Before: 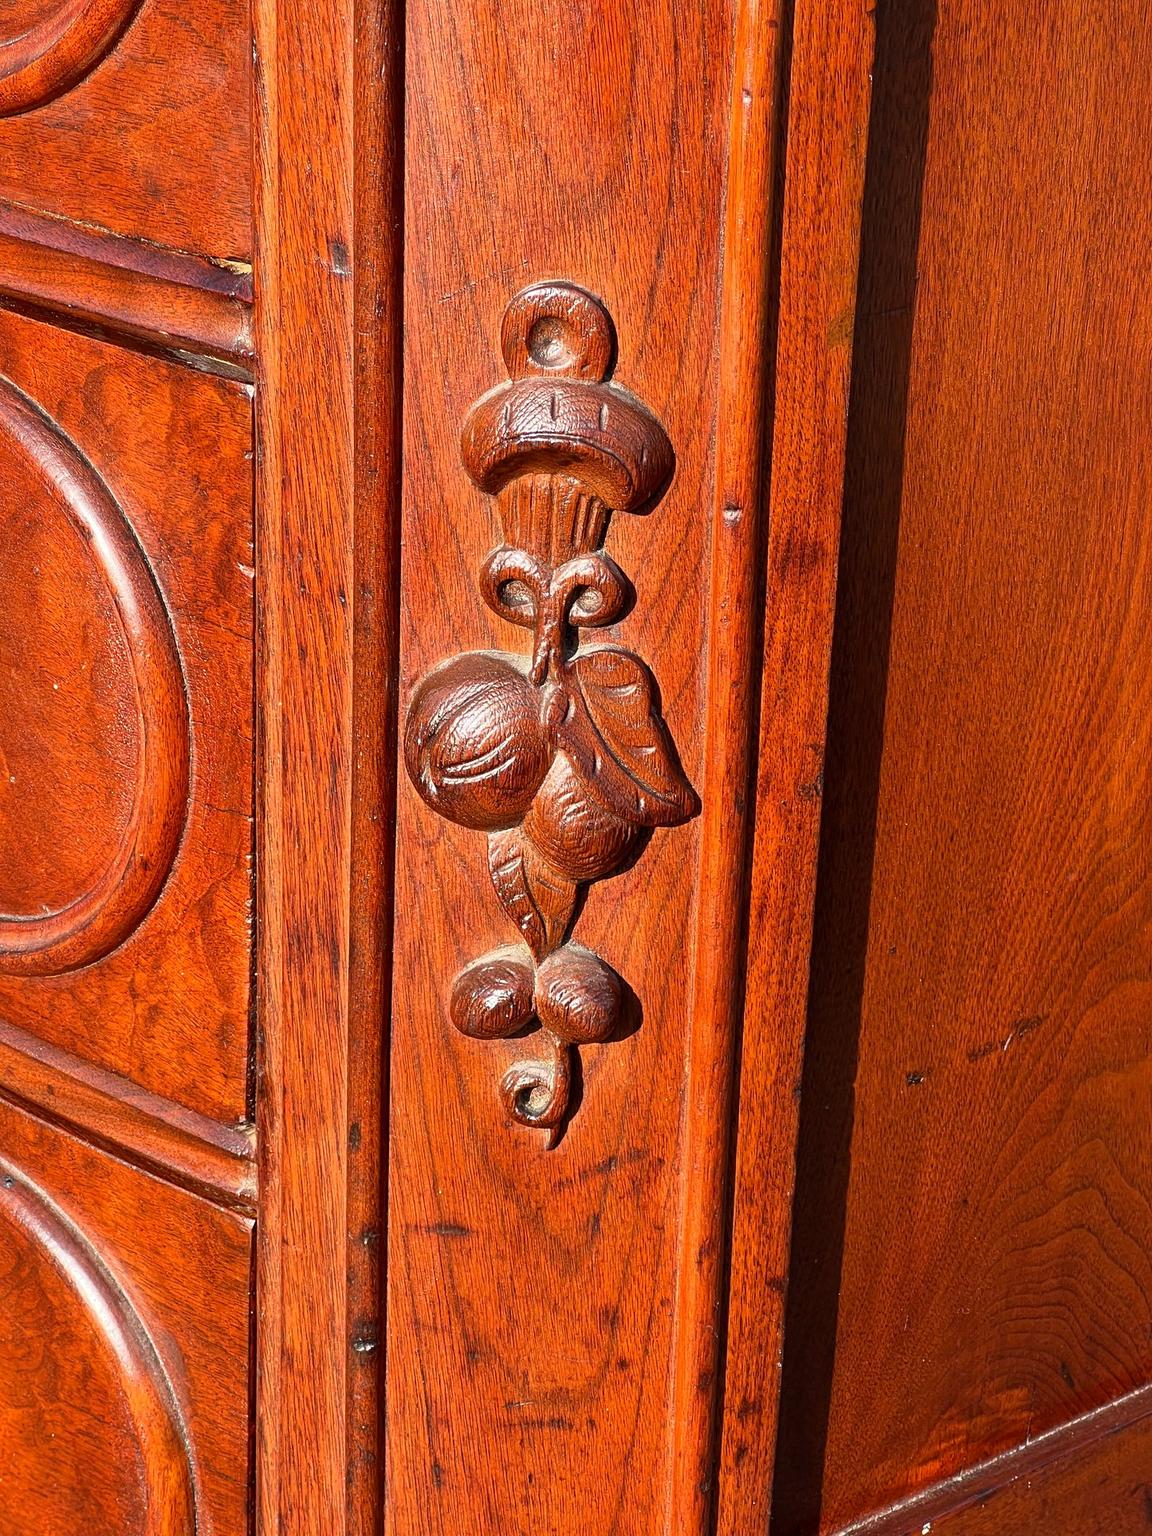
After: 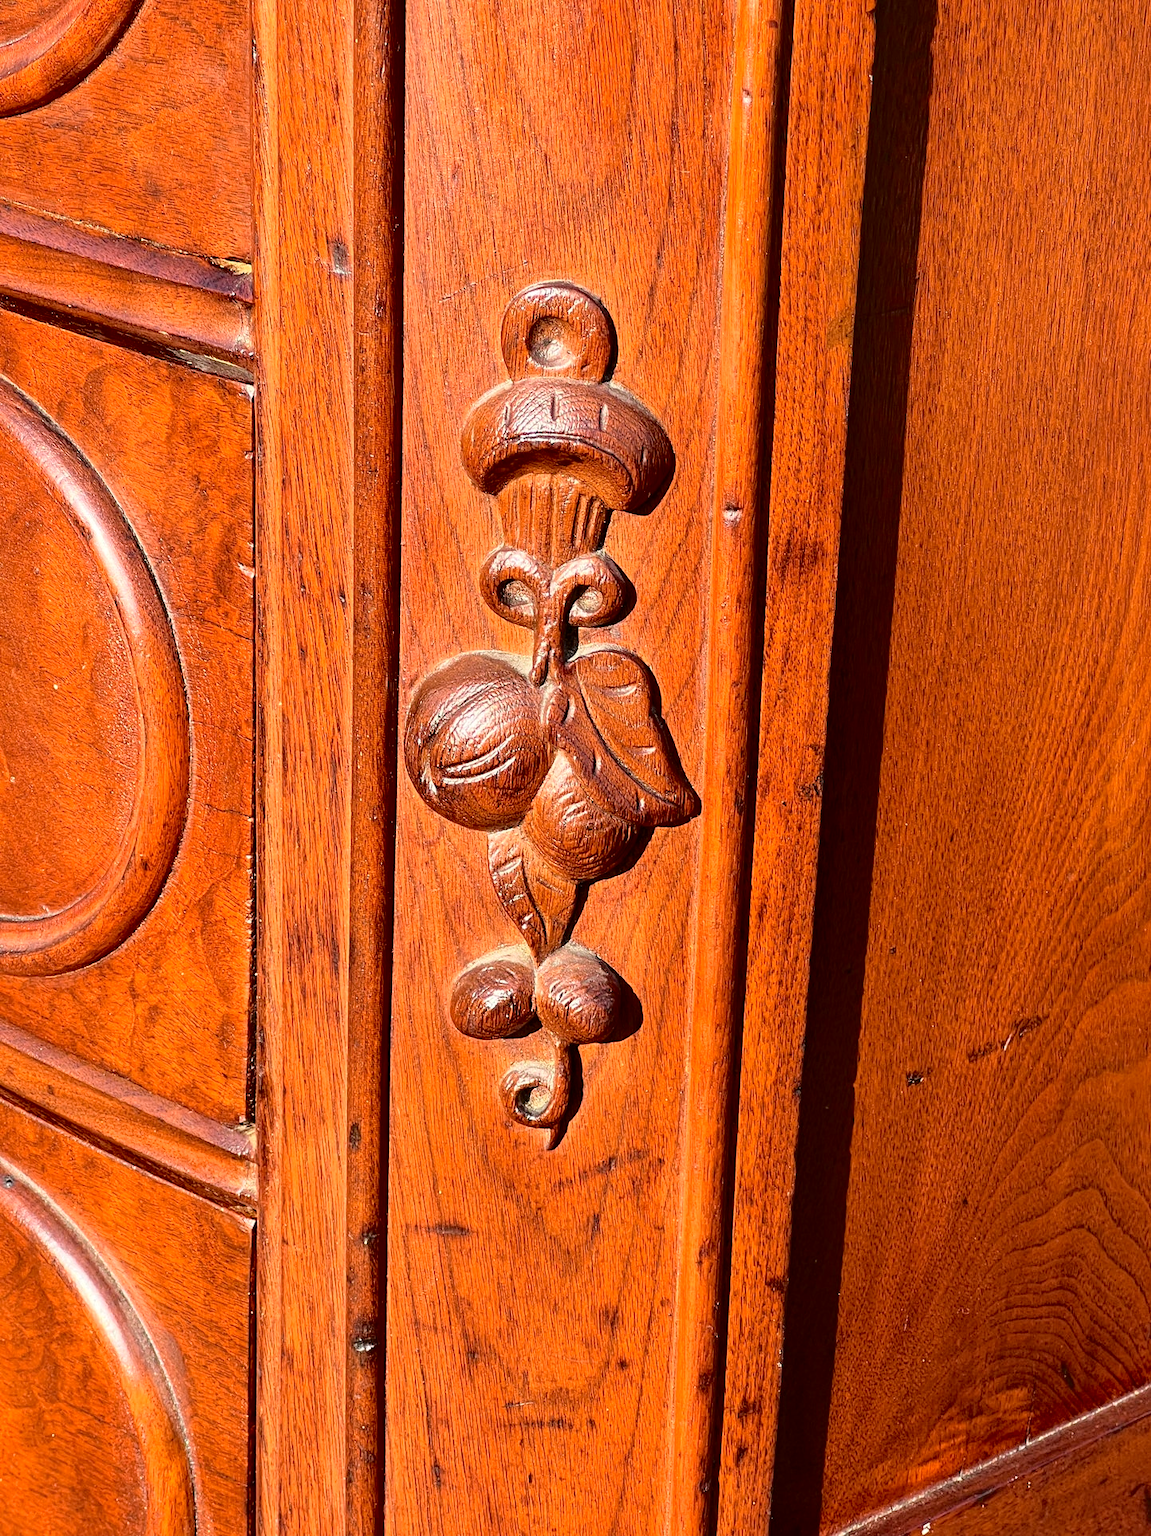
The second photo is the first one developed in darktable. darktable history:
tone curve: curves: ch0 [(0, 0) (0.058, 0.039) (0.168, 0.123) (0.282, 0.327) (0.45, 0.534) (0.676, 0.751) (0.89, 0.919) (1, 1)]; ch1 [(0, 0) (0.094, 0.081) (0.285, 0.299) (0.385, 0.403) (0.447, 0.455) (0.495, 0.496) (0.544, 0.552) (0.589, 0.612) (0.722, 0.728) (1, 1)]; ch2 [(0, 0) (0.257, 0.217) (0.43, 0.421) (0.498, 0.507) (0.531, 0.544) (0.56, 0.579) (0.625, 0.66) (1, 1)], color space Lab, independent channels, preserve colors none
